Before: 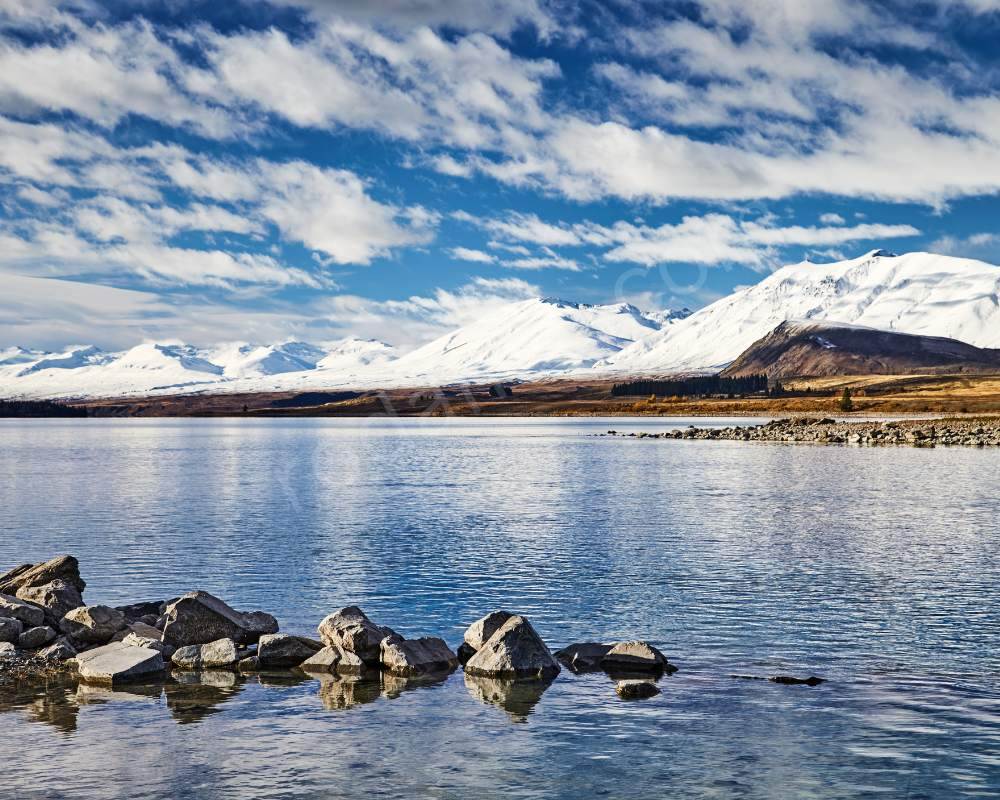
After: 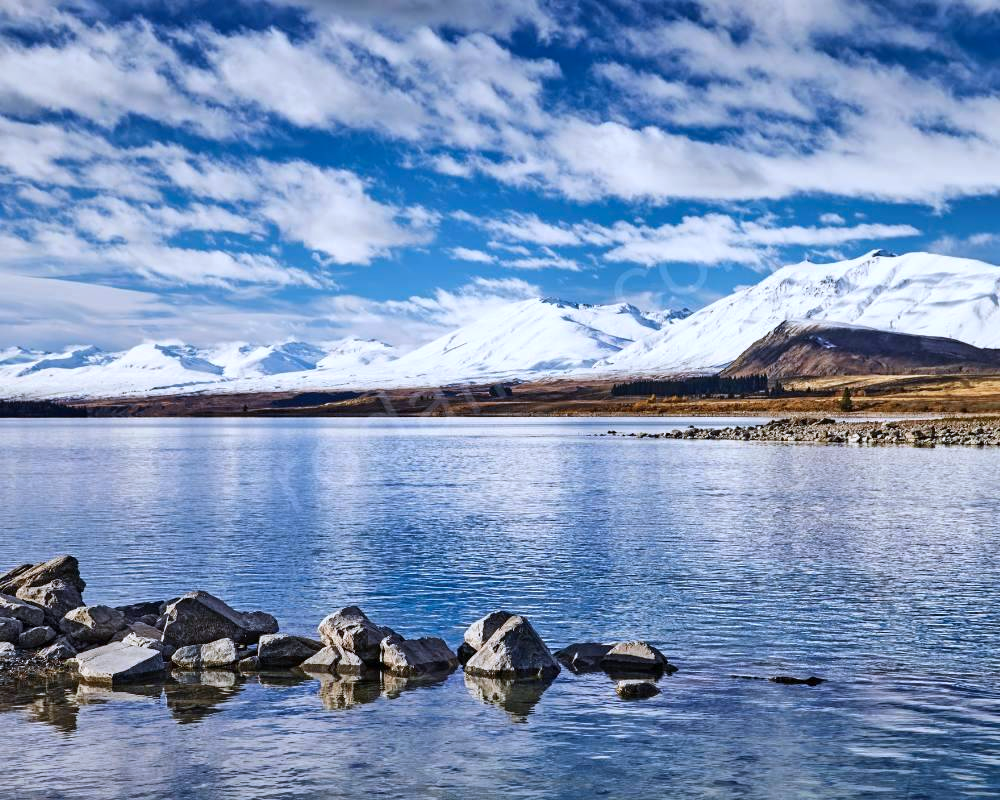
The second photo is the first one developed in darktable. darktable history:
color calibration: illuminant as shot in camera, x 0.37, y 0.382, temperature 4316.36 K
